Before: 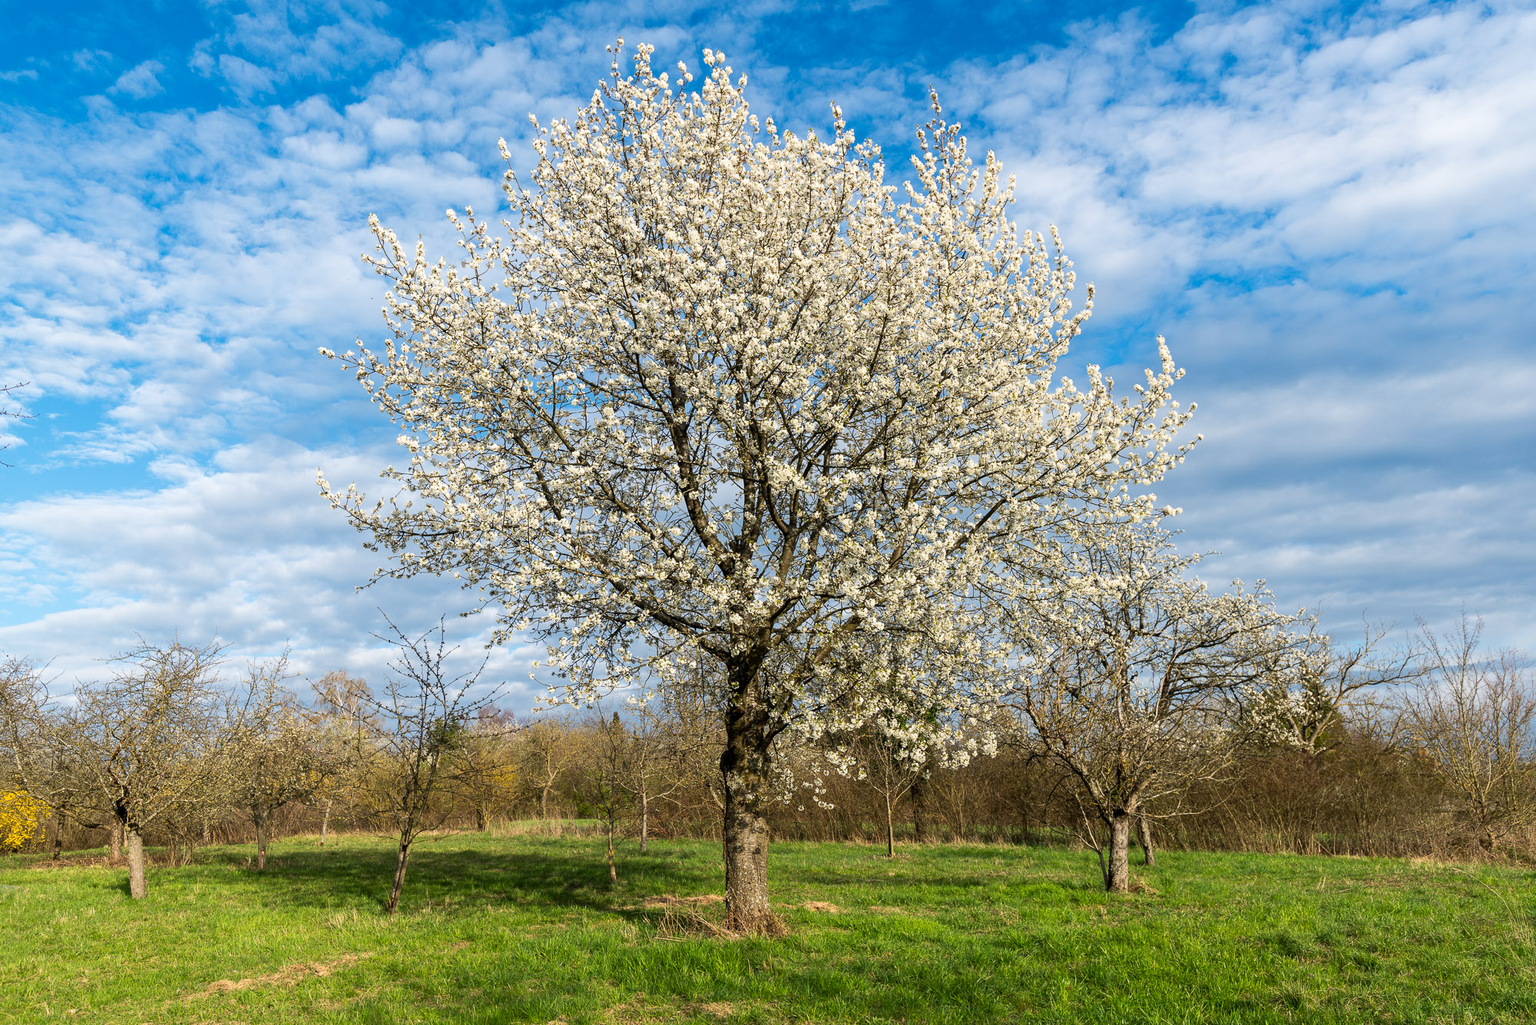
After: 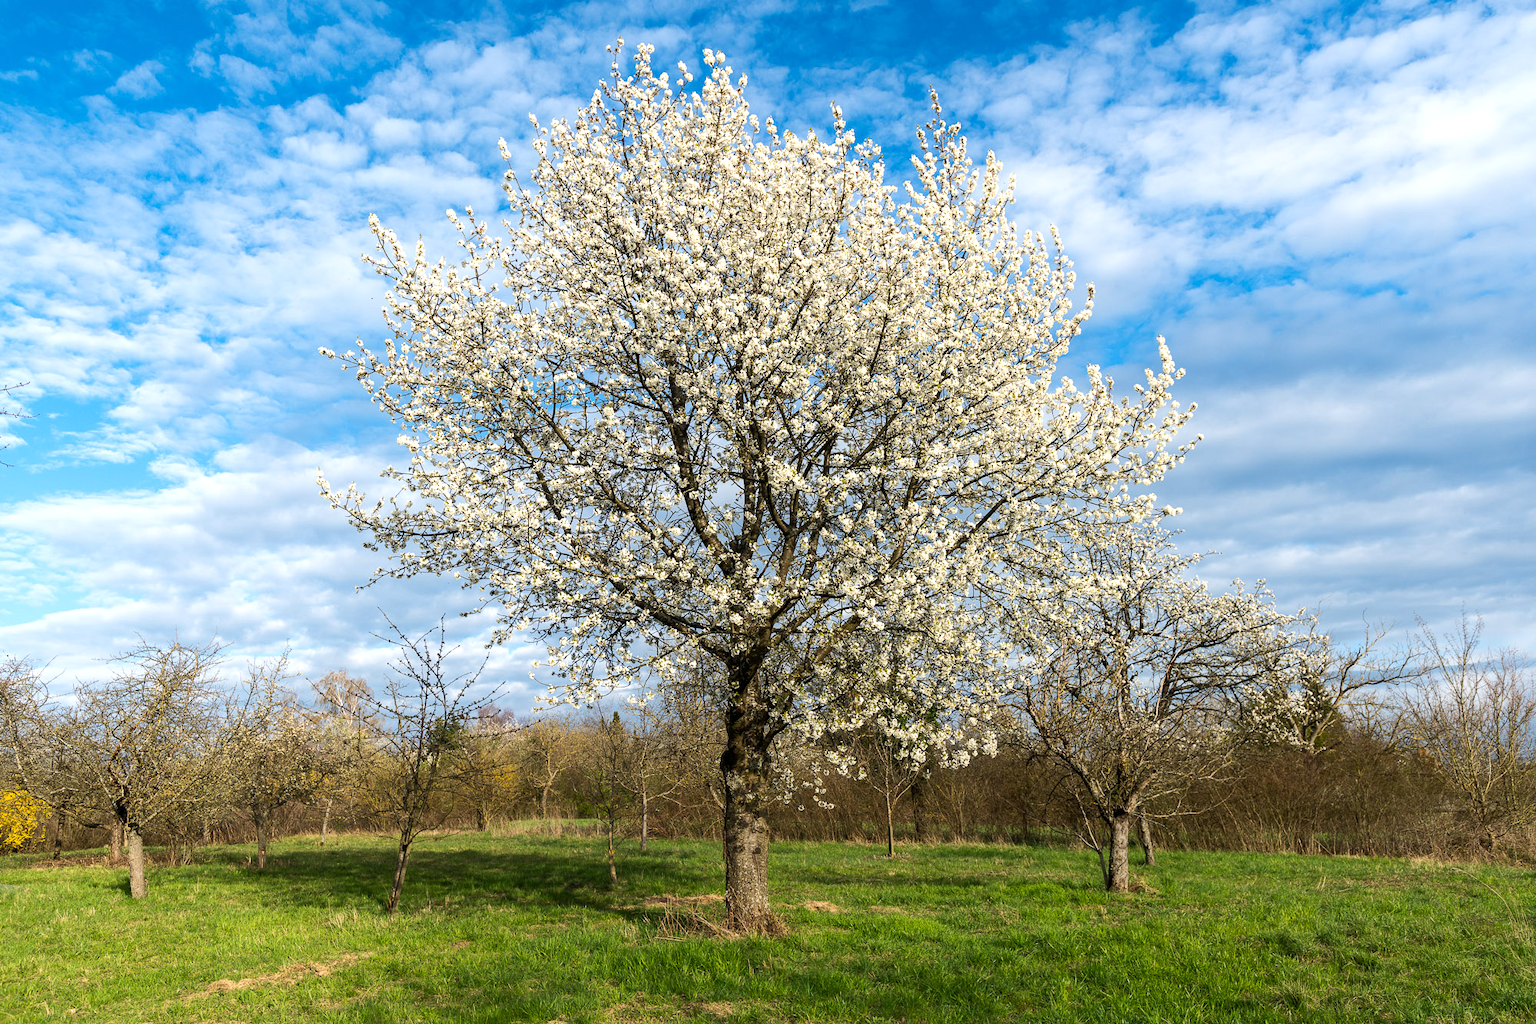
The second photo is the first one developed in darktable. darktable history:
tone equalizer: -8 EV -0.001 EV, -7 EV 0.002 EV, -6 EV -0.005 EV, -5 EV -0.008 EV, -4 EV -0.075 EV, -3 EV -0.226 EV, -2 EV -0.261 EV, -1 EV 0.096 EV, +0 EV 0.291 EV
